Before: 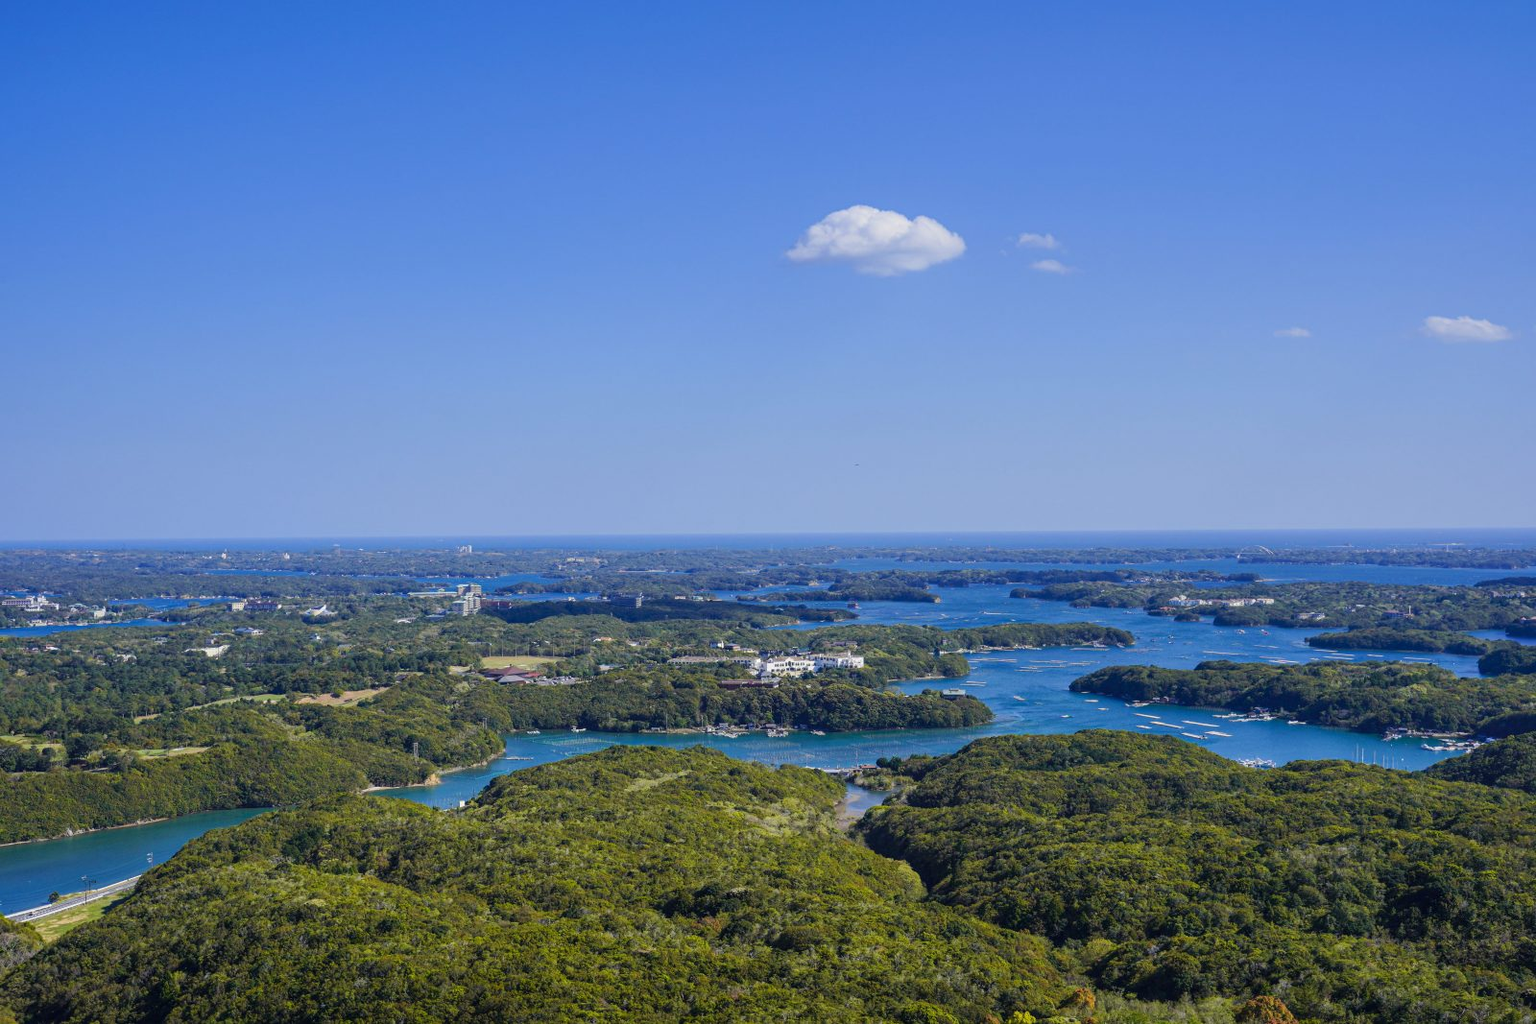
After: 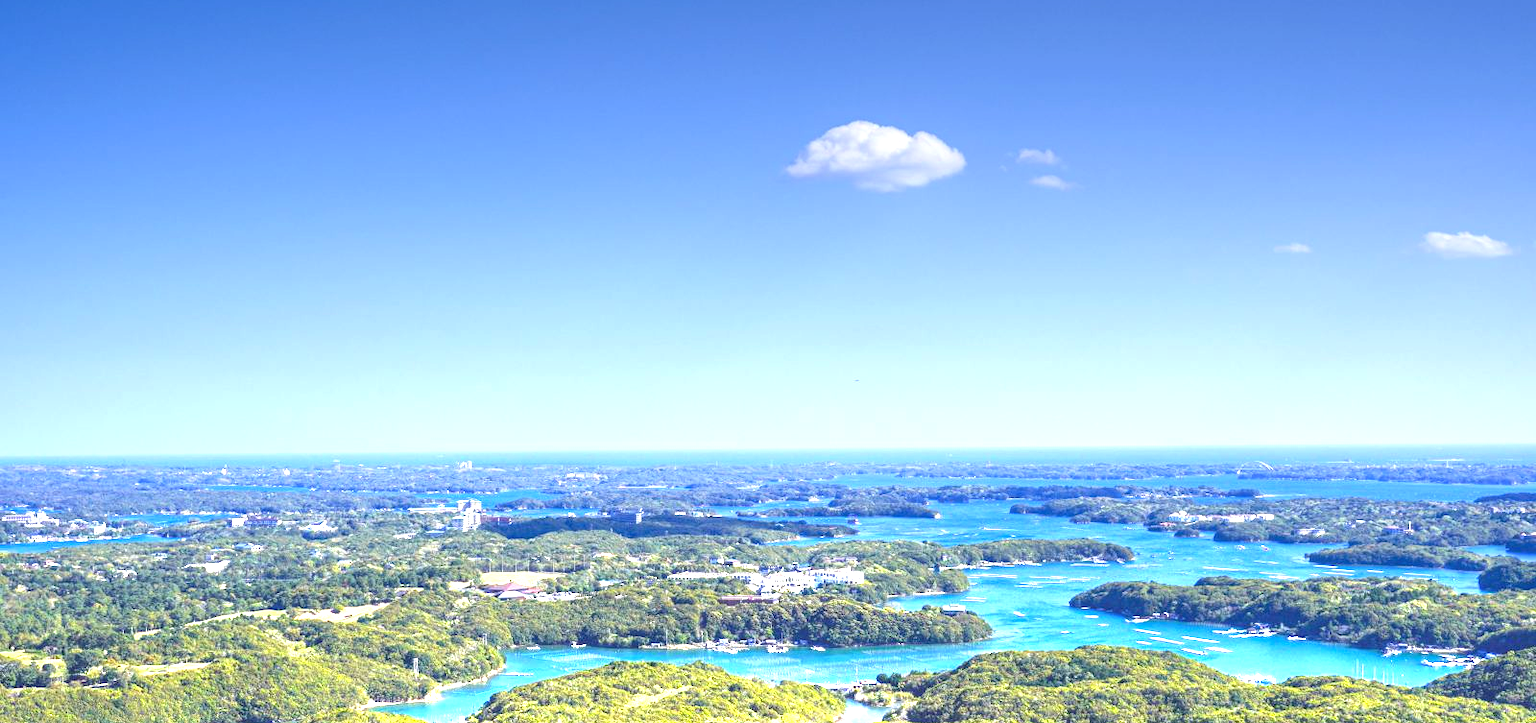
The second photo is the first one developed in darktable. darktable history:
local contrast: detail 110%
crop and rotate: top 8.293%, bottom 20.996%
graduated density: density -3.9 EV
color correction: highlights a* 0.003, highlights b* -0.283
